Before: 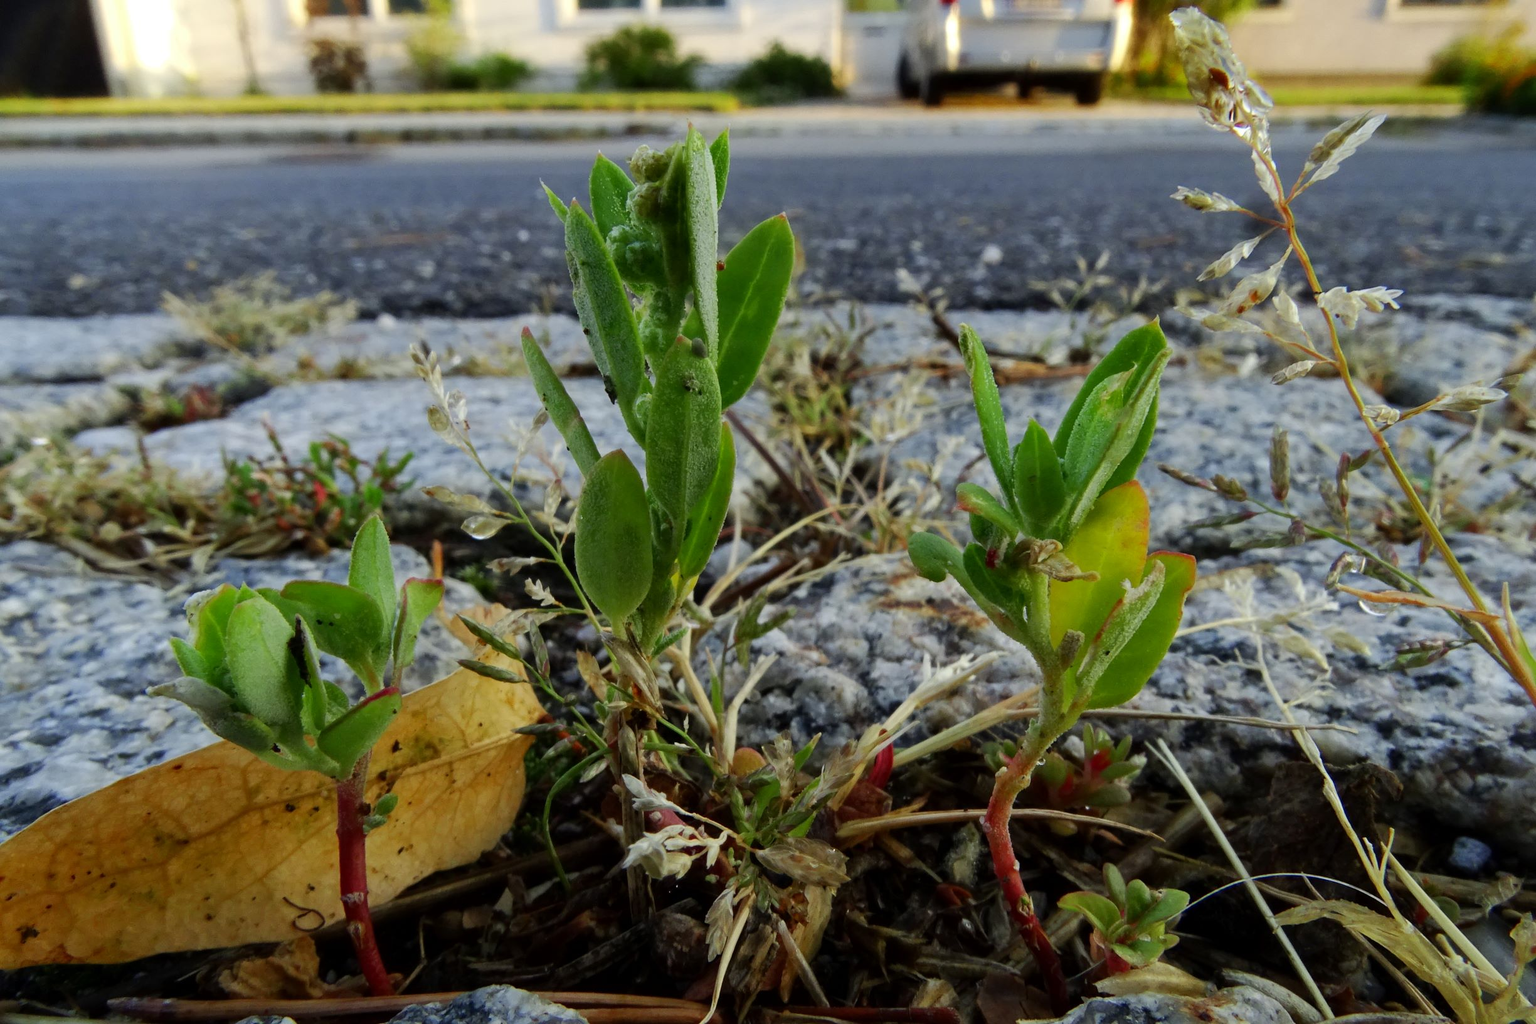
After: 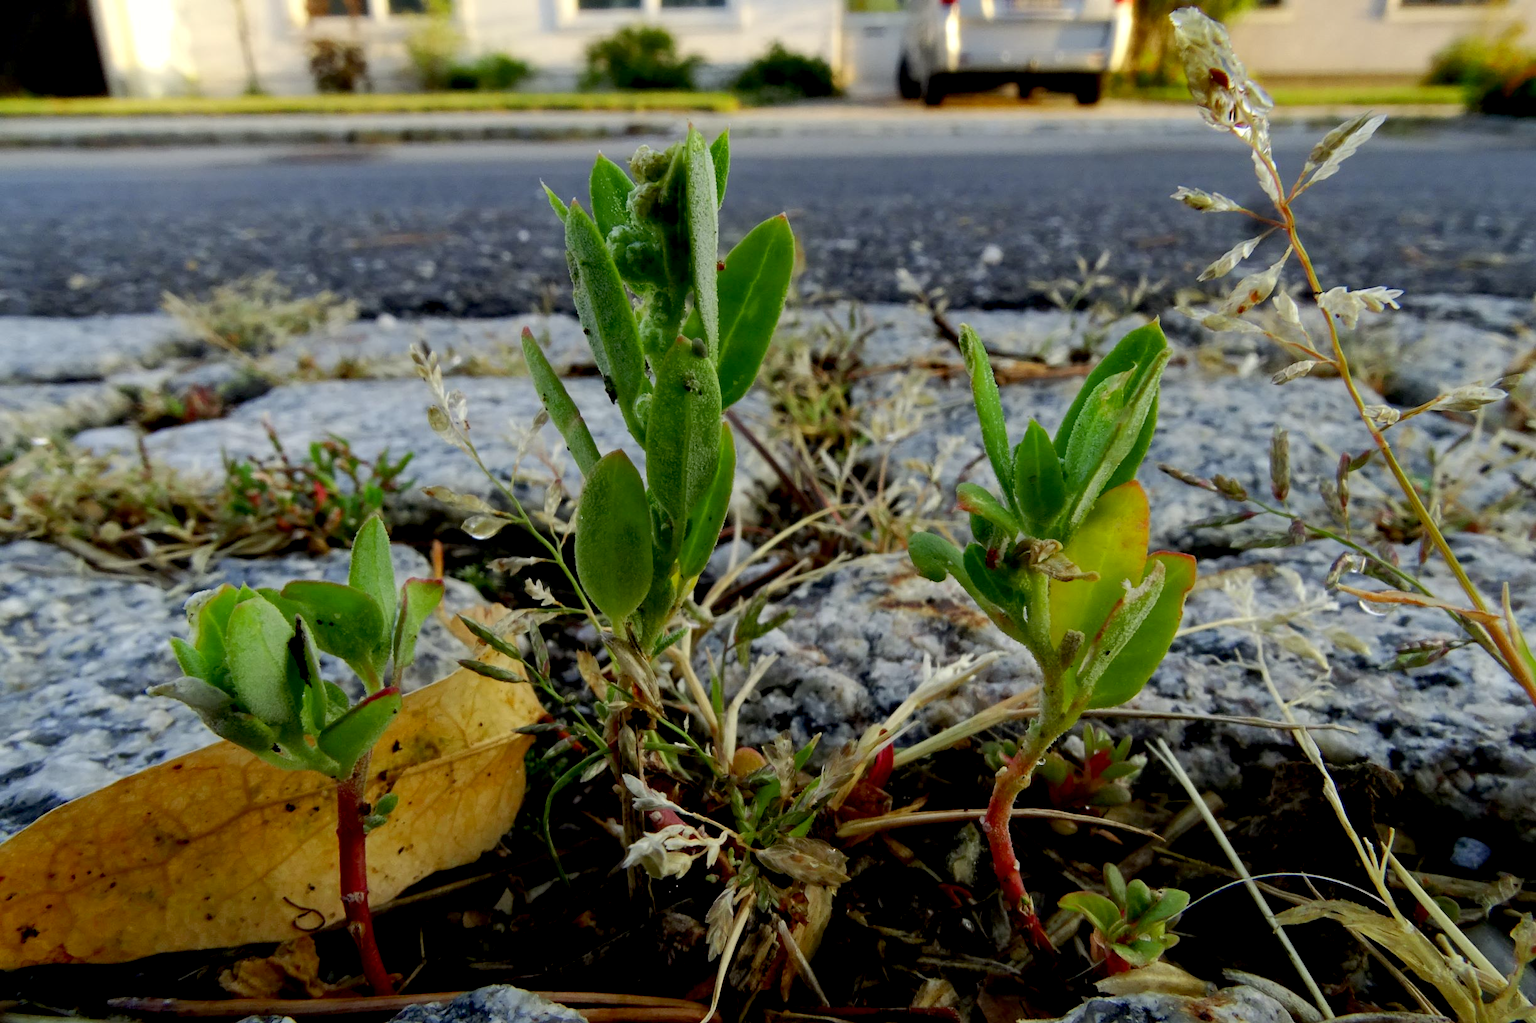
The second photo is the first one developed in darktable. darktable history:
exposure: black level correction 0.01, exposure 0.014 EV, compensate highlight preservation false
white balance: red 1.009, blue 0.985
